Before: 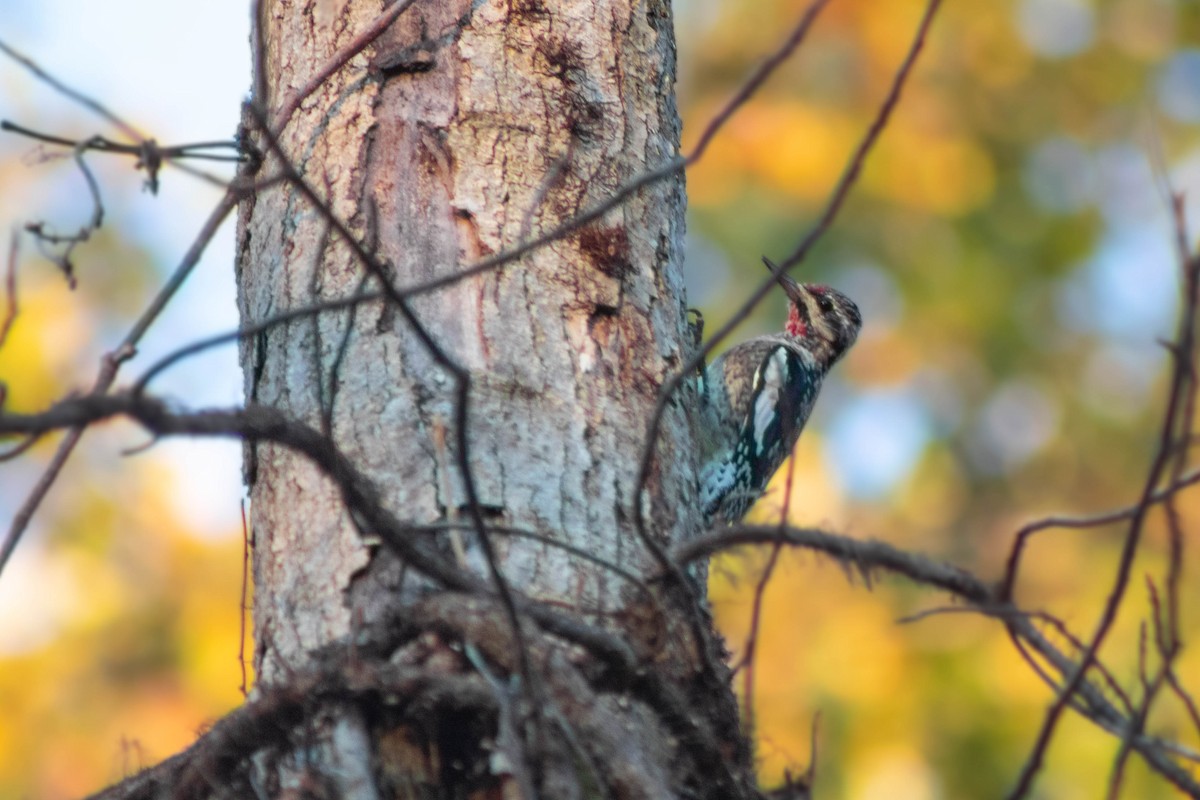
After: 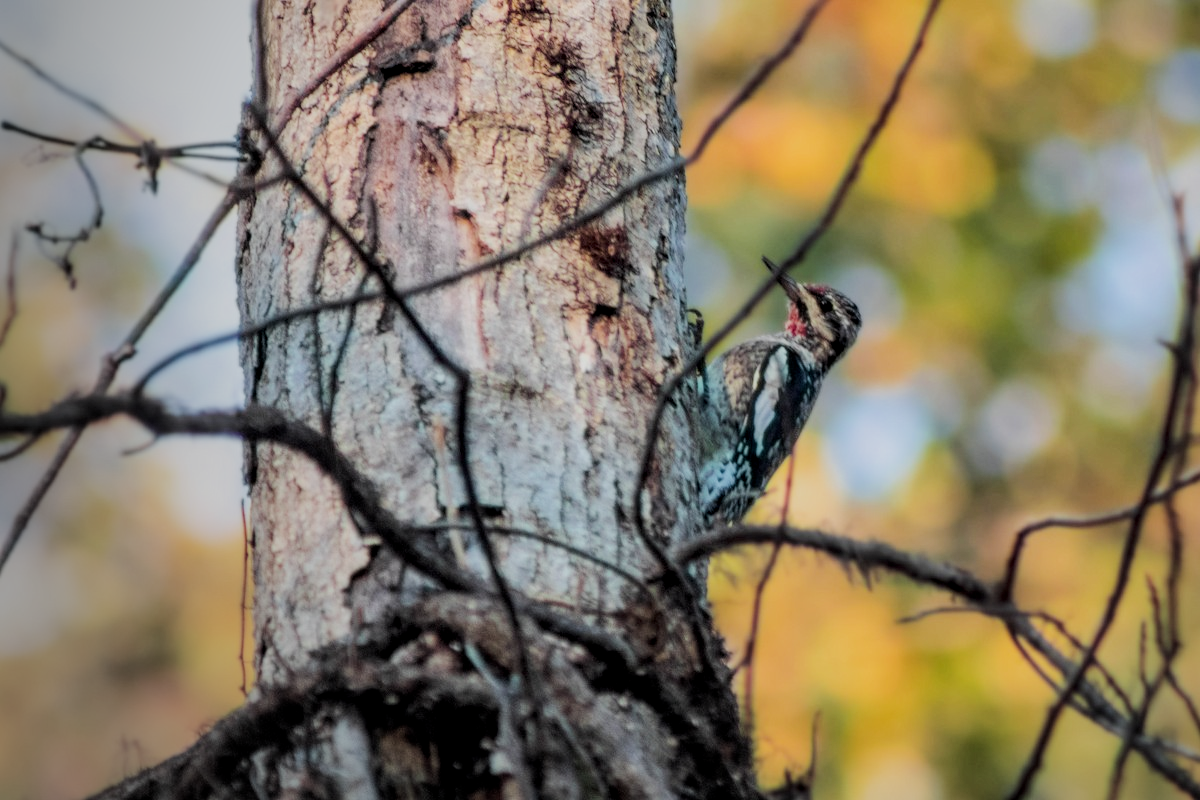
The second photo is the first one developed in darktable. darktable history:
vignetting: fall-off start 73.57%, center (0.22, -0.235)
filmic rgb: black relative exposure -6.98 EV, white relative exposure 5.63 EV, hardness 2.86
tone equalizer: -8 EV -0.417 EV, -7 EV -0.389 EV, -6 EV -0.333 EV, -5 EV -0.222 EV, -3 EV 0.222 EV, -2 EV 0.333 EV, -1 EV 0.389 EV, +0 EV 0.417 EV, edges refinement/feathering 500, mask exposure compensation -1.57 EV, preserve details no
local contrast: on, module defaults
